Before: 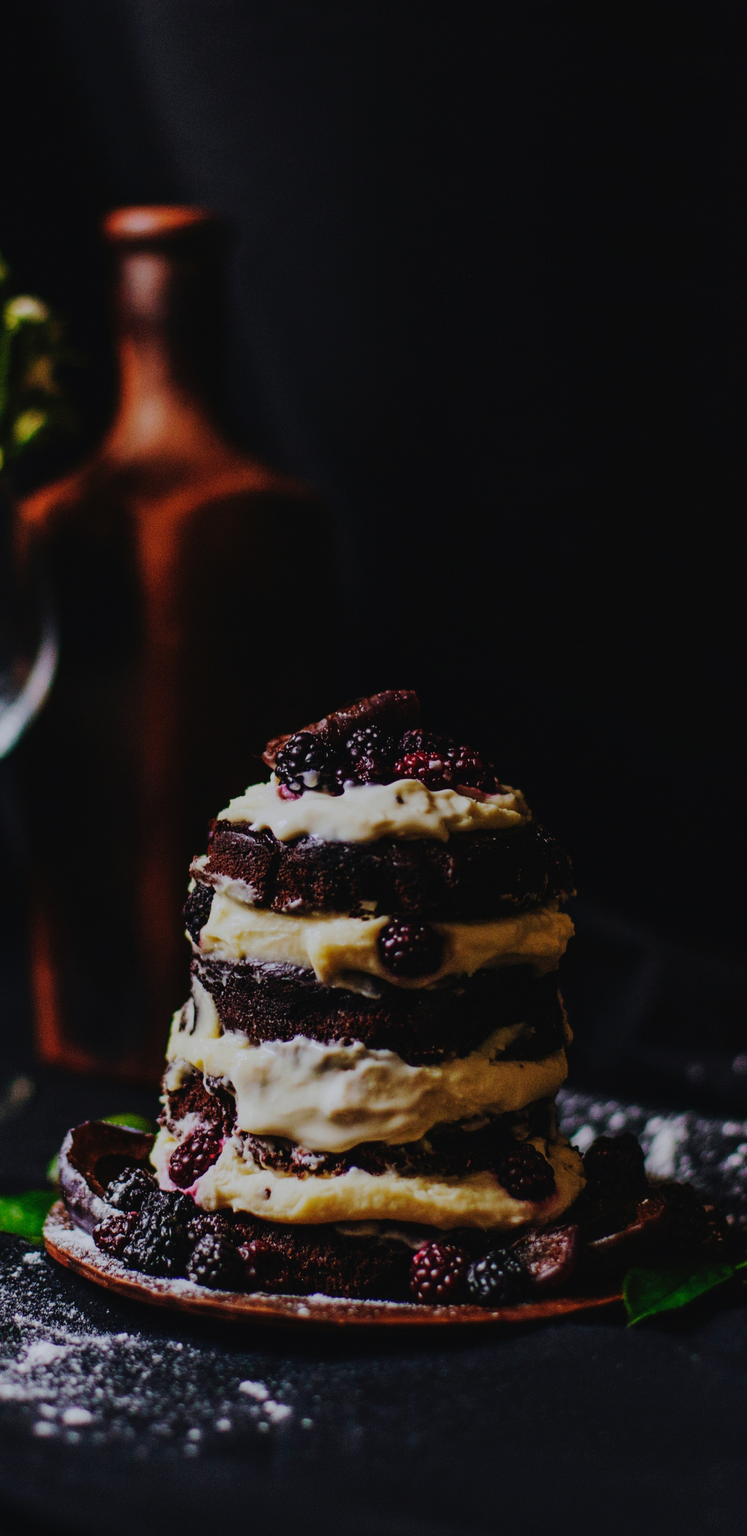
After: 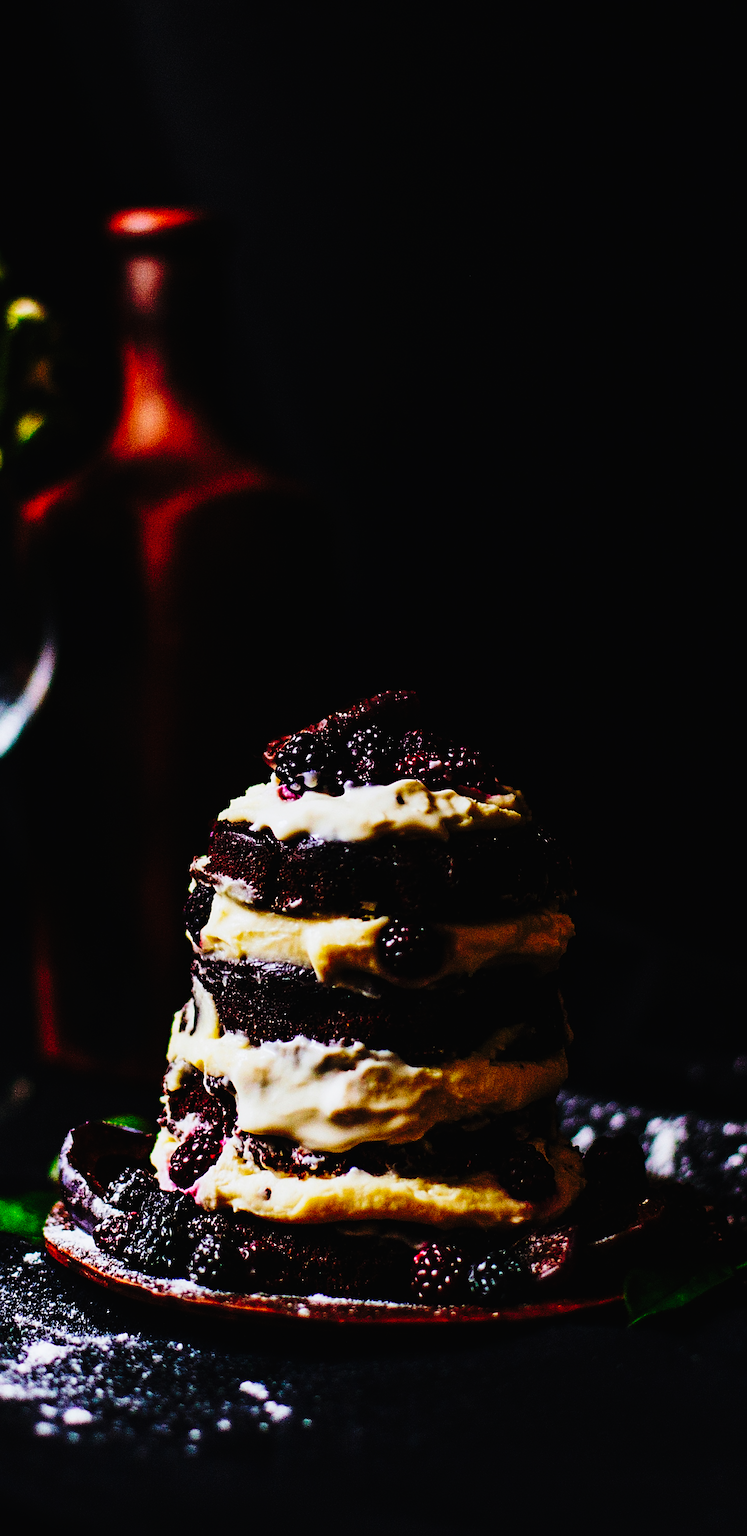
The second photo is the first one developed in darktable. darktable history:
sharpen: on, module defaults
tone curve: curves: ch0 [(0, 0) (0.003, 0.005) (0.011, 0.008) (0.025, 0.013) (0.044, 0.017) (0.069, 0.022) (0.1, 0.029) (0.136, 0.038) (0.177, 0.053) (0.224, 0.081) (0.277, 0.128) (0.335, 0.214) (0.399, 0.343) (0.468, 0.478) (0.543, 0.641) (0.623, 0.798) (0.709, 0.911) (0.801, 0.971) (0.898, 0.99) (1, 1)], preserve colors none
